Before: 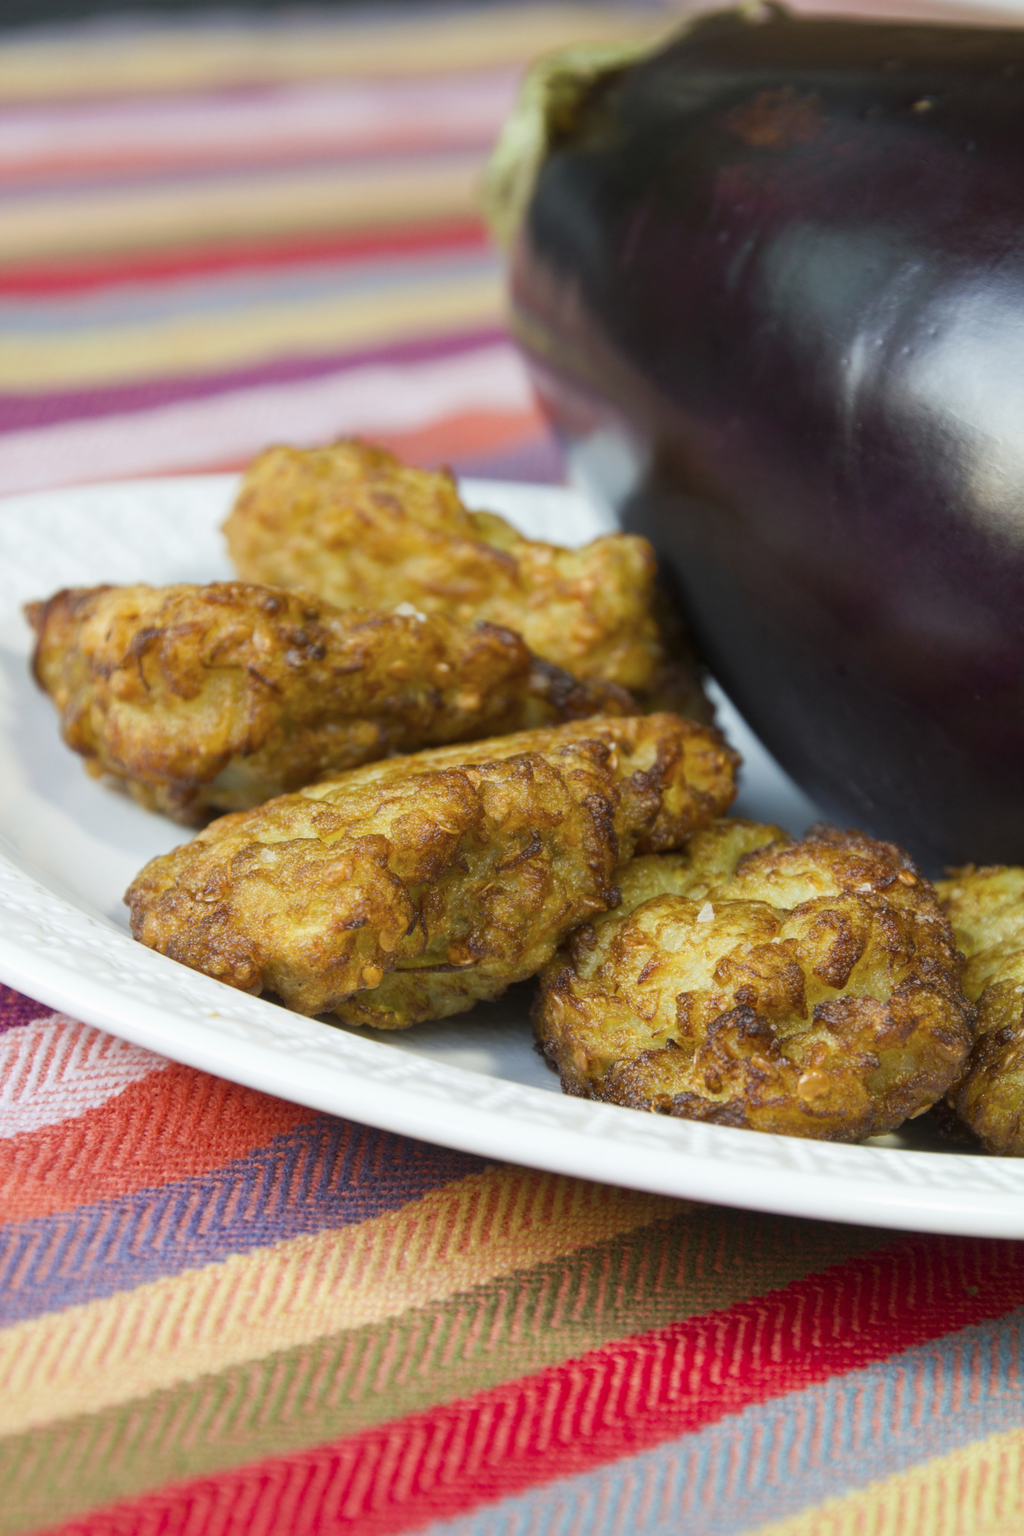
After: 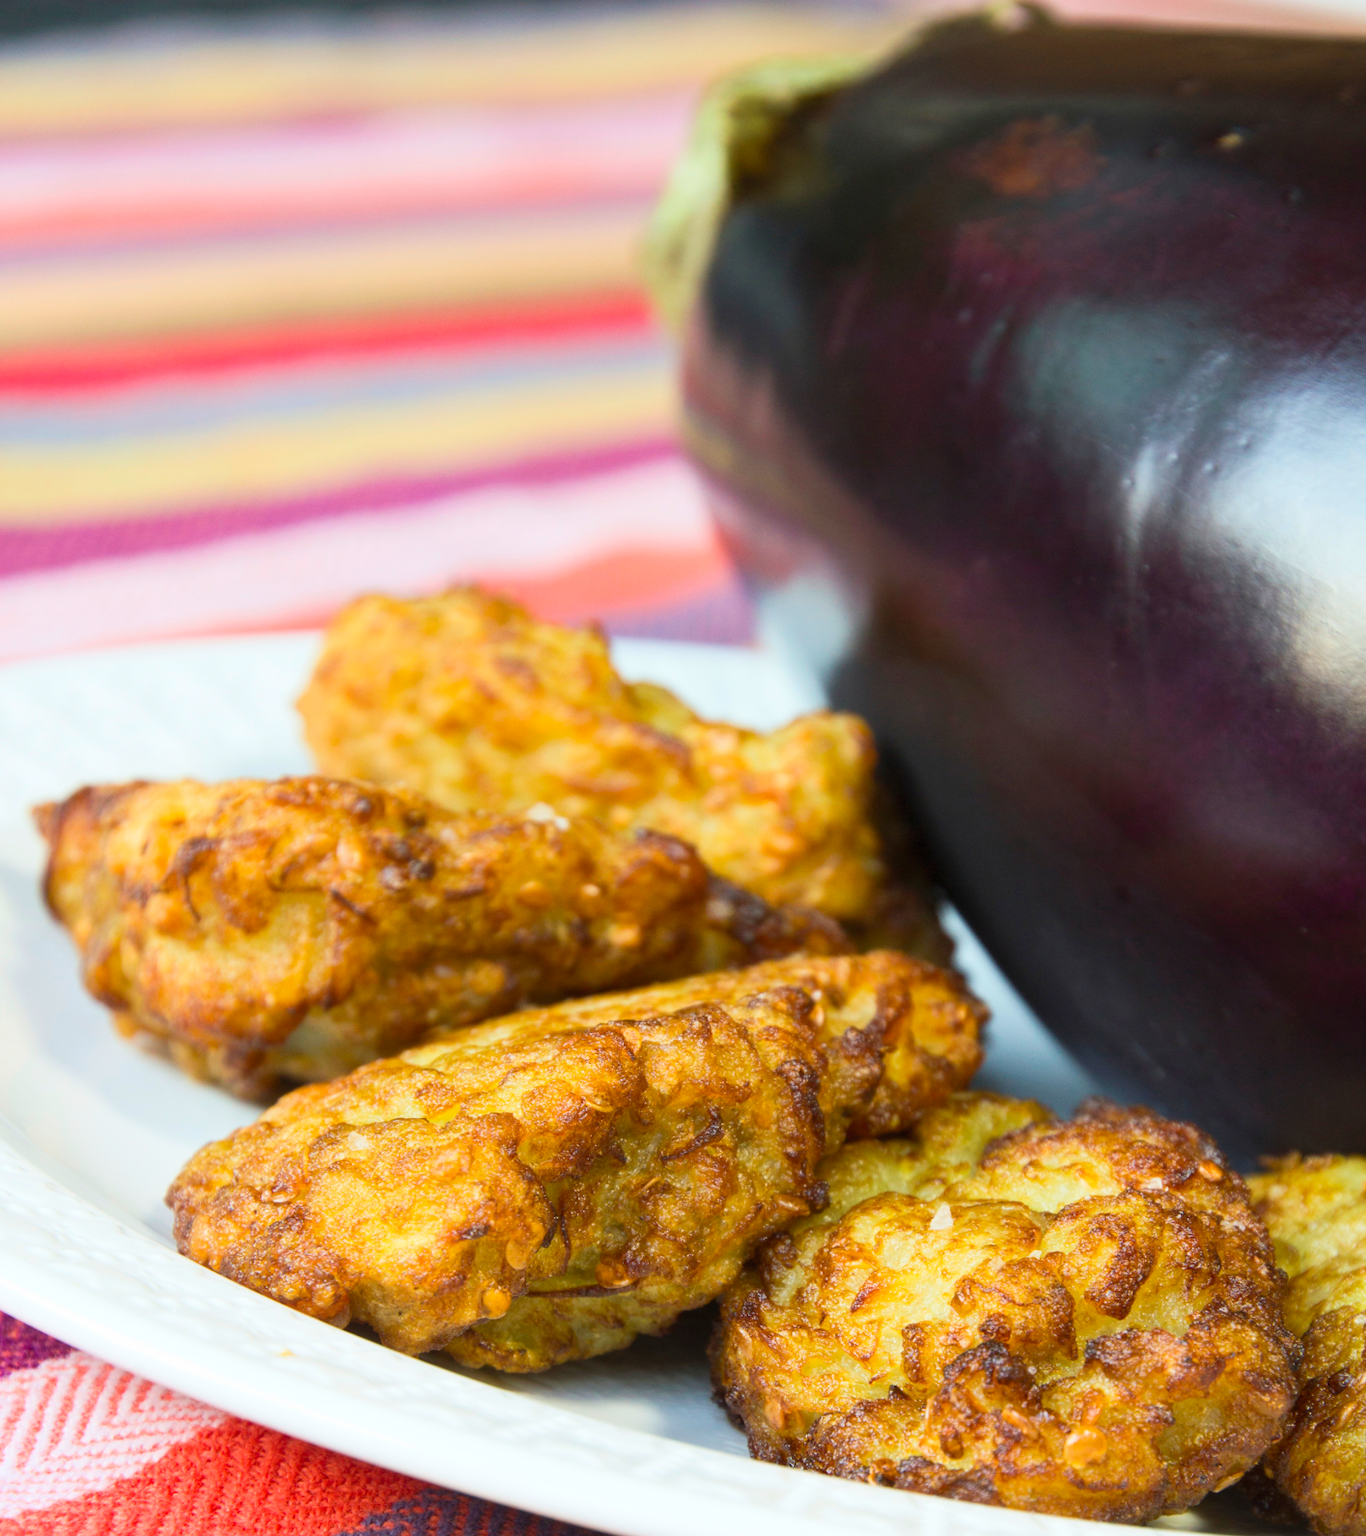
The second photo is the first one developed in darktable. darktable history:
crop: bottom 24.984%
contrast brightness saturation: contrast 0.196, brightness 0.162, saturation 0.228
